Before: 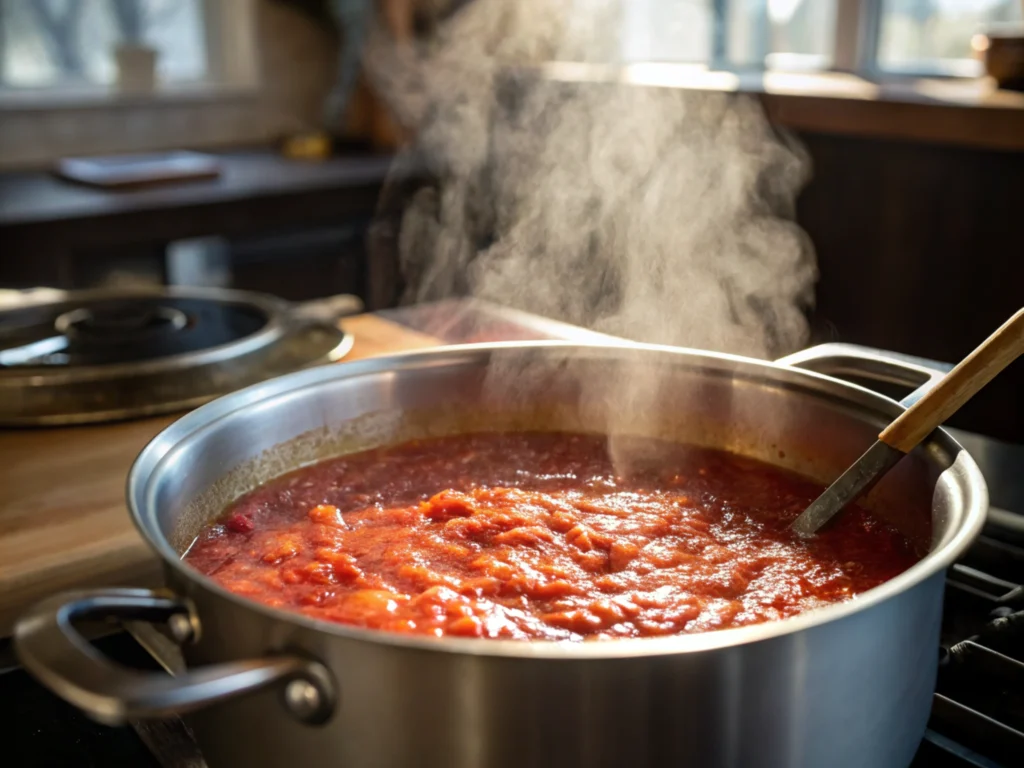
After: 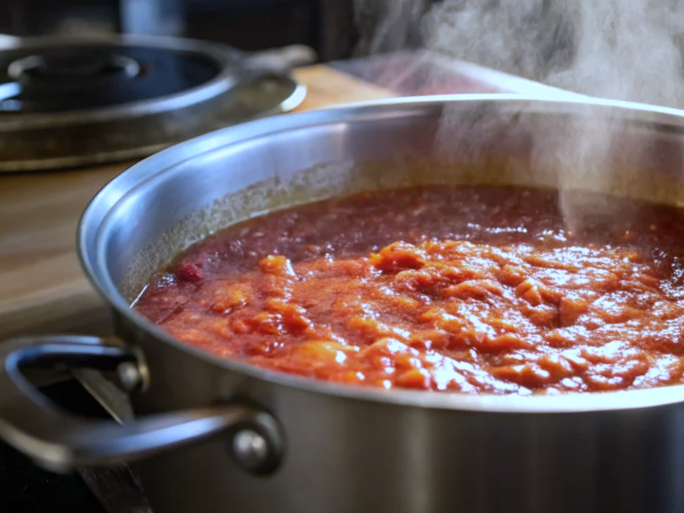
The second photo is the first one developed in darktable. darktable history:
crop and rotate: angle -0.82°, left 3.85%, top 31.828%, right 27.992%
white balance: red 0.871, blue 1.249
